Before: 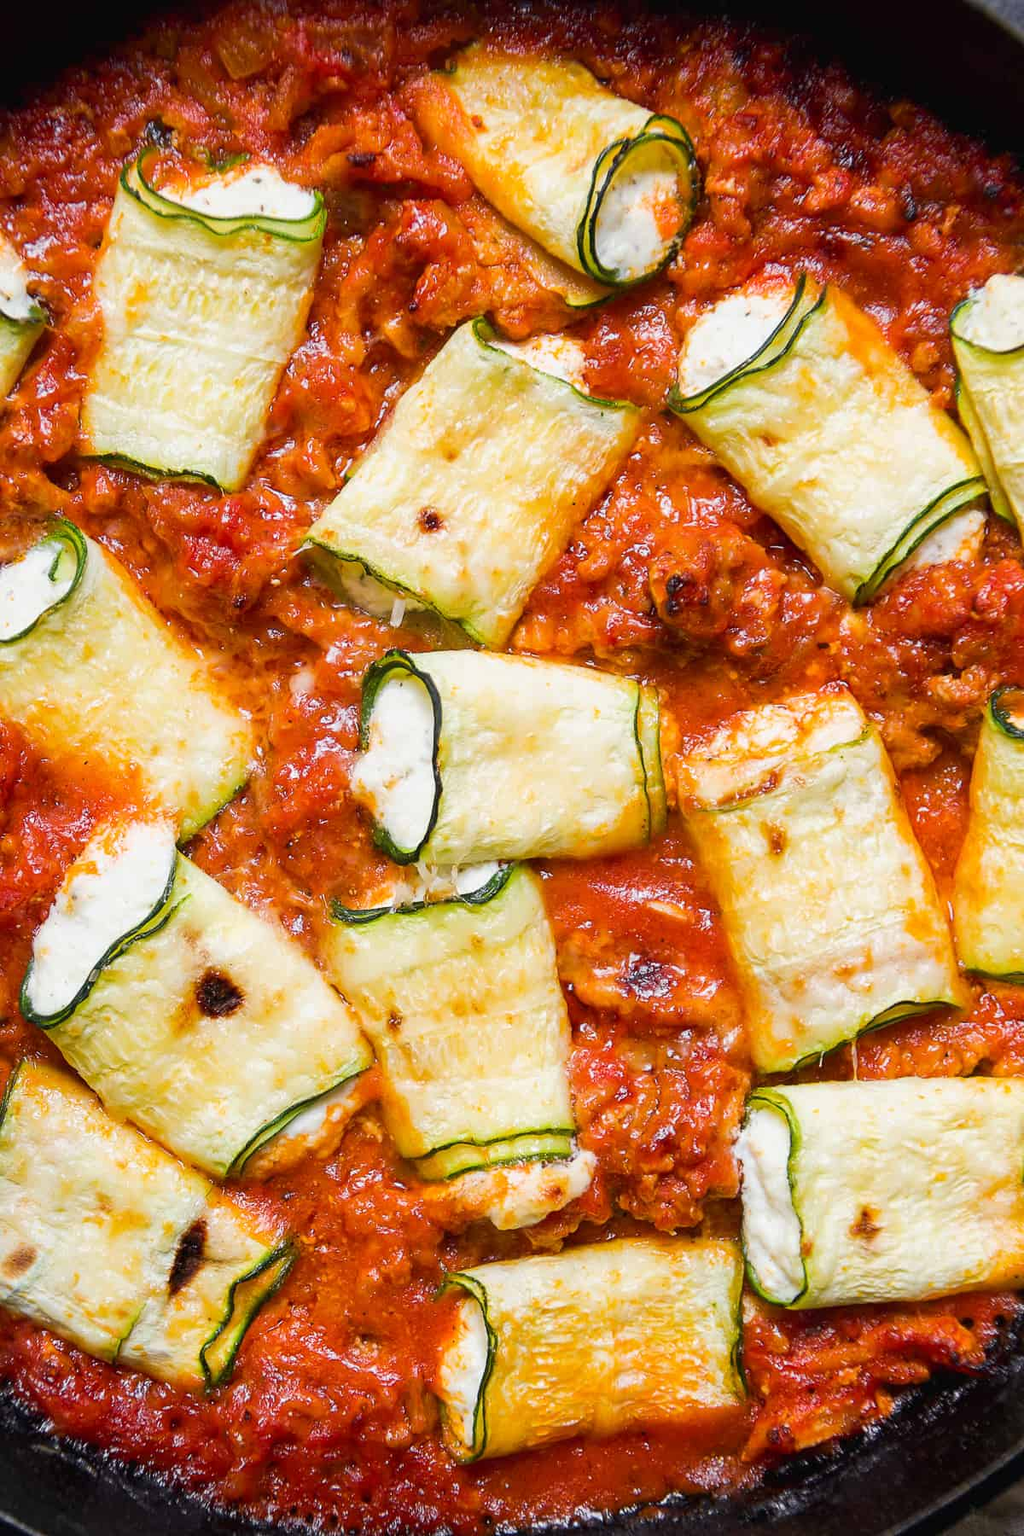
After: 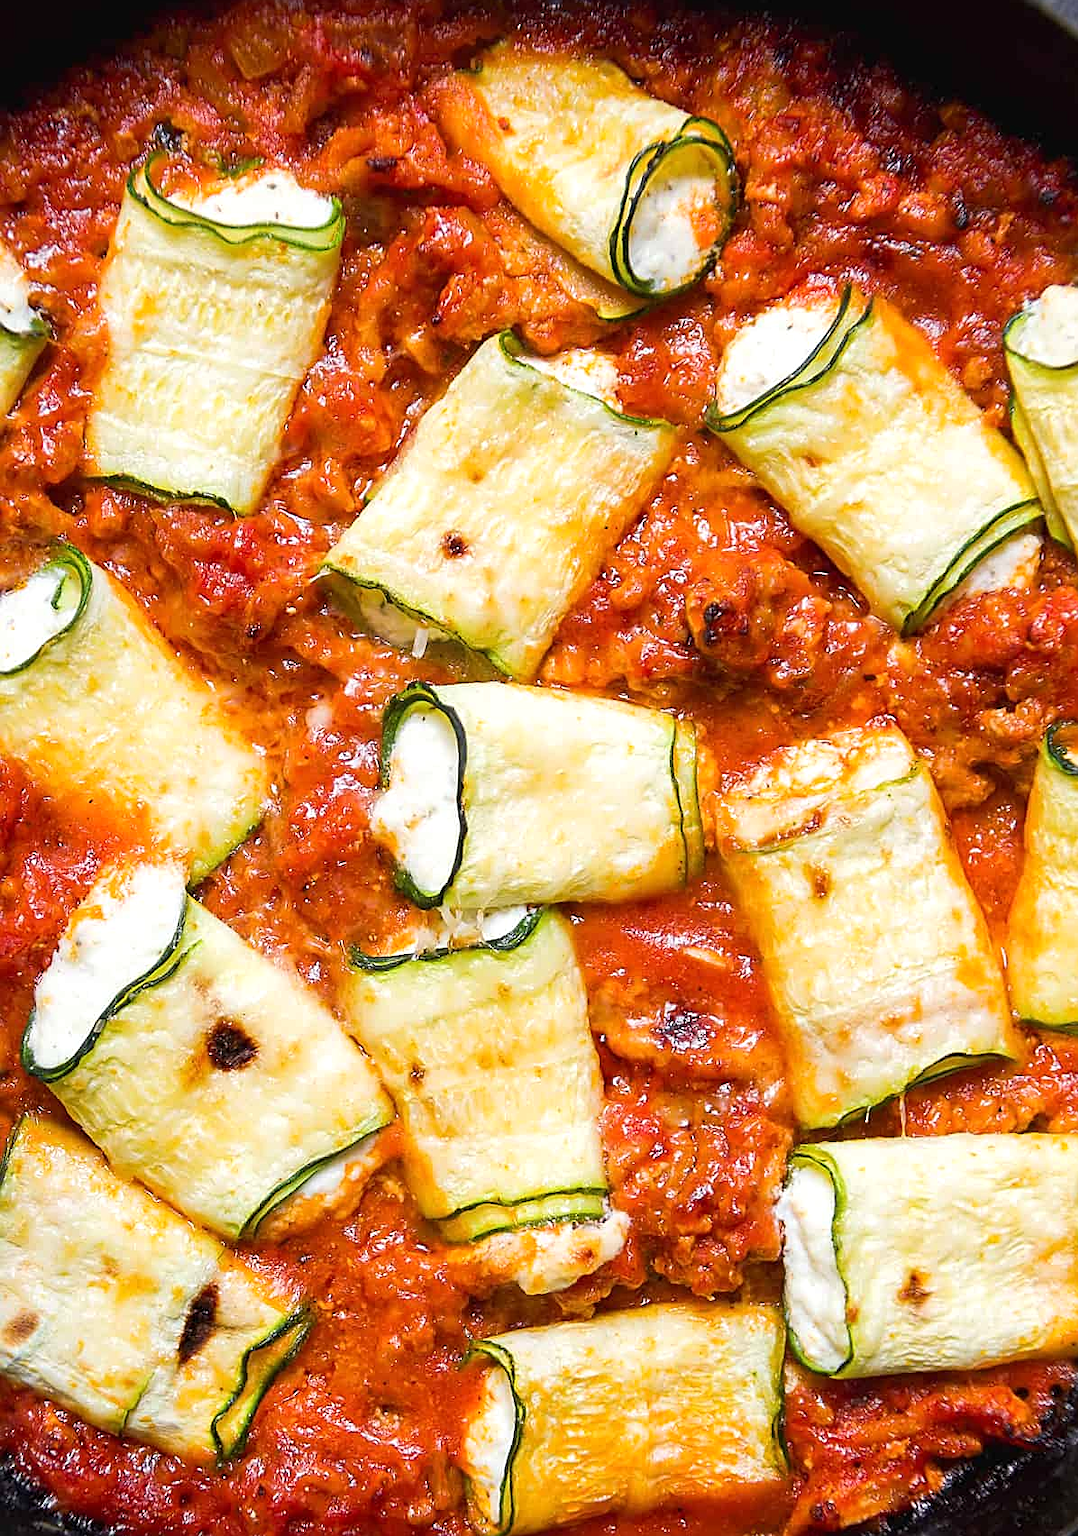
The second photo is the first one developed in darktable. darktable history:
crop: top 0.284%, right 0.262%, bottom 4.996%
sharpen: on, module defaults
exposure: exposure 0.203 EV, compensate exposure bias true, compensate highlight preservation false
